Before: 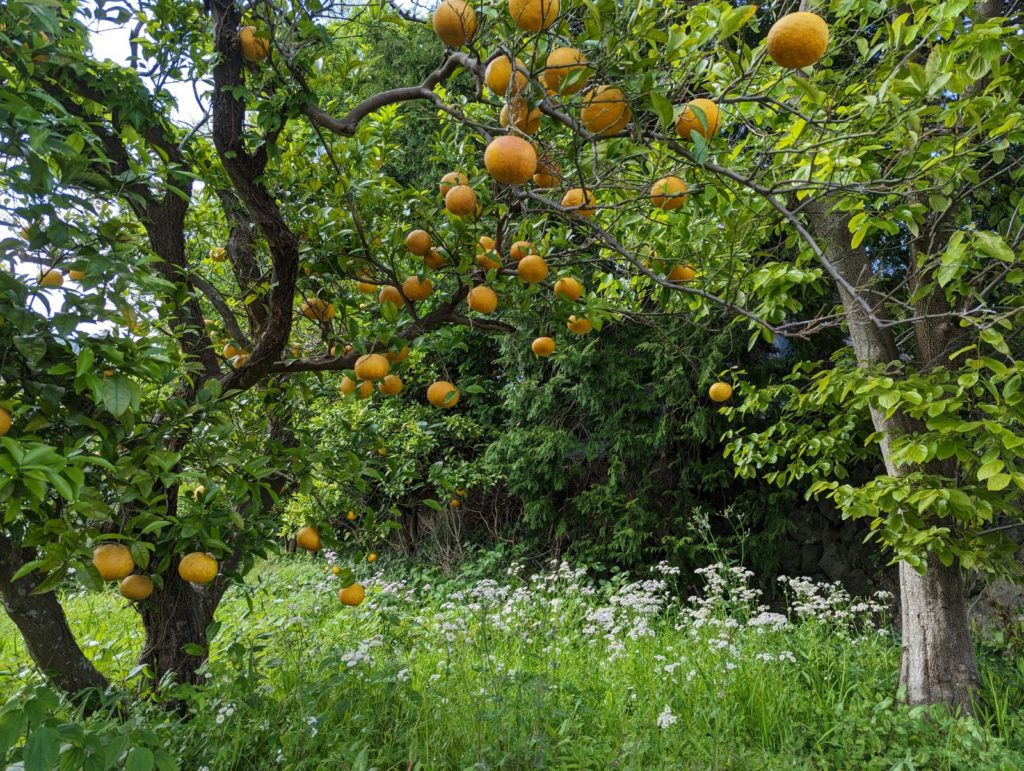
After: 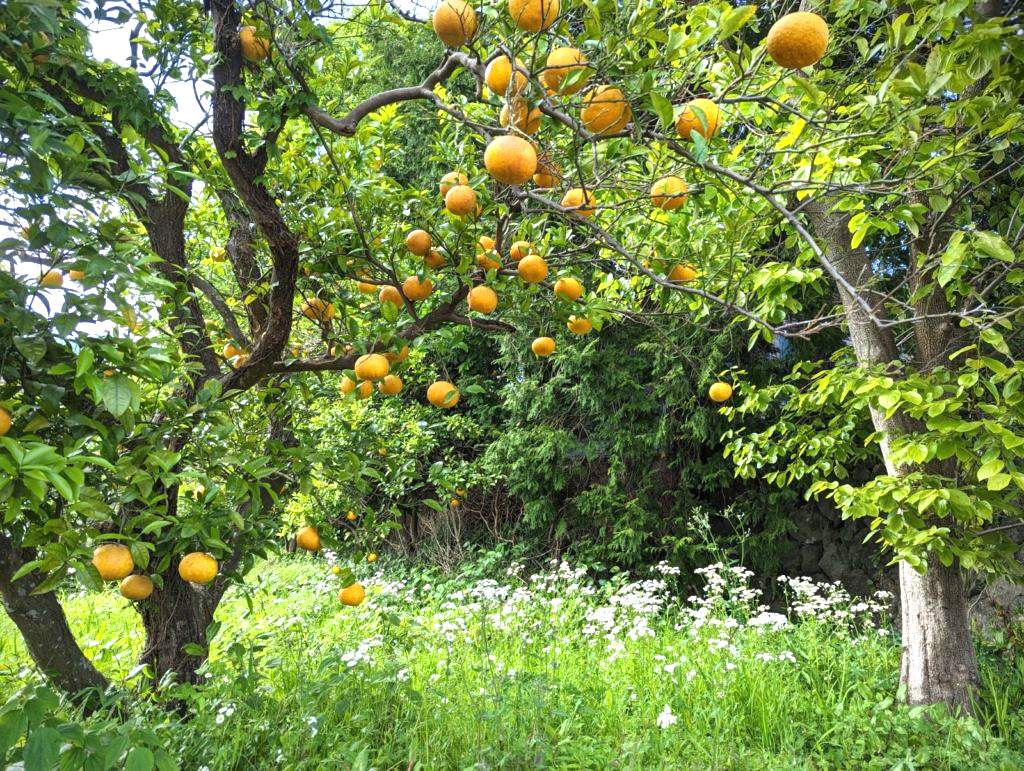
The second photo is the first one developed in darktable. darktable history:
exposure: black level correction 0, exposure 1.2 EV, compensate highlight preservation false
vignetting: brightness -0.629, saturation -0.007, center (-0.028, 0.239)
